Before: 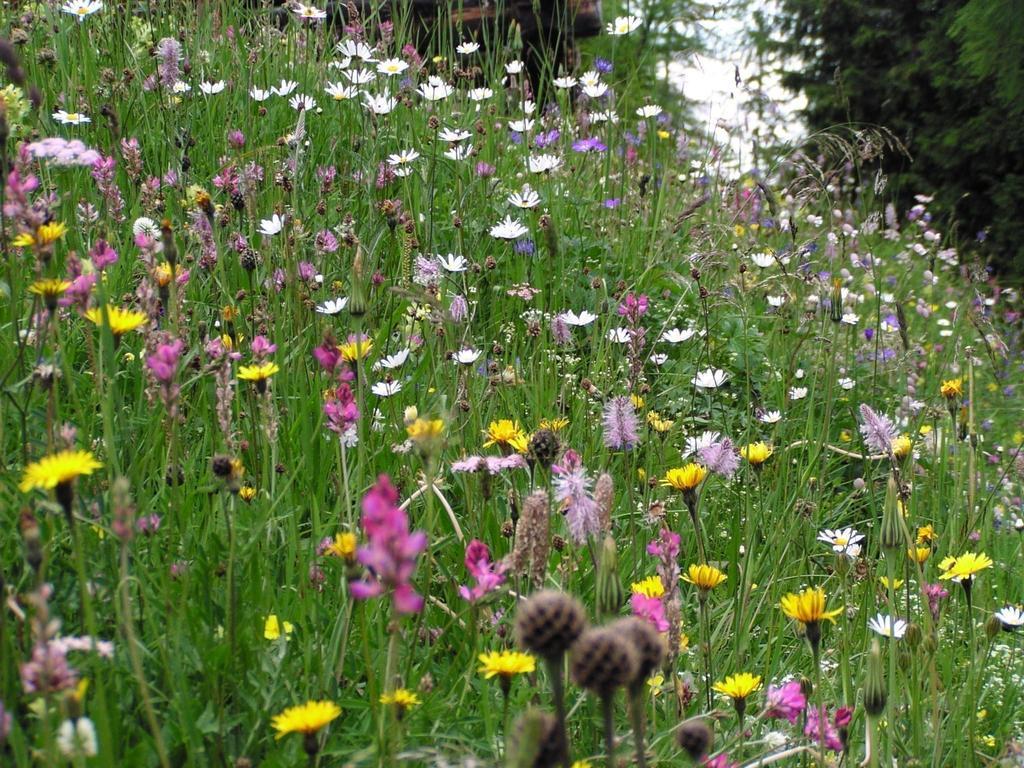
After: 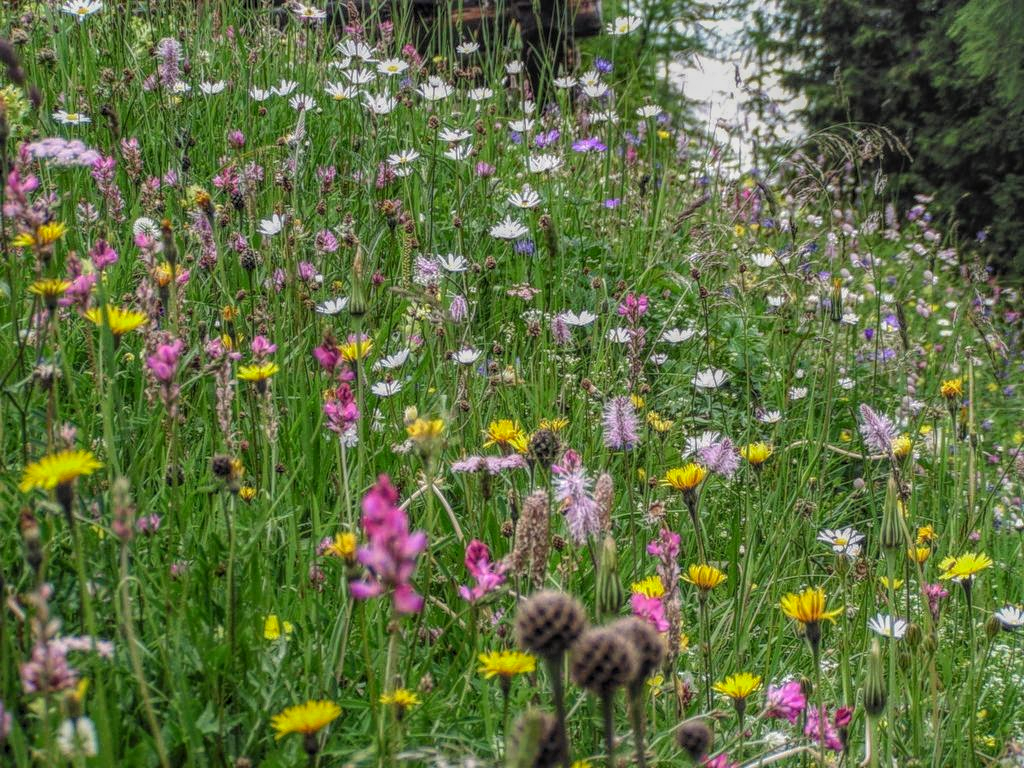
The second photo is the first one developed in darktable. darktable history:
local contrast: highlights 20%, shadows 30%, detail 200%, midtone range 0.2
